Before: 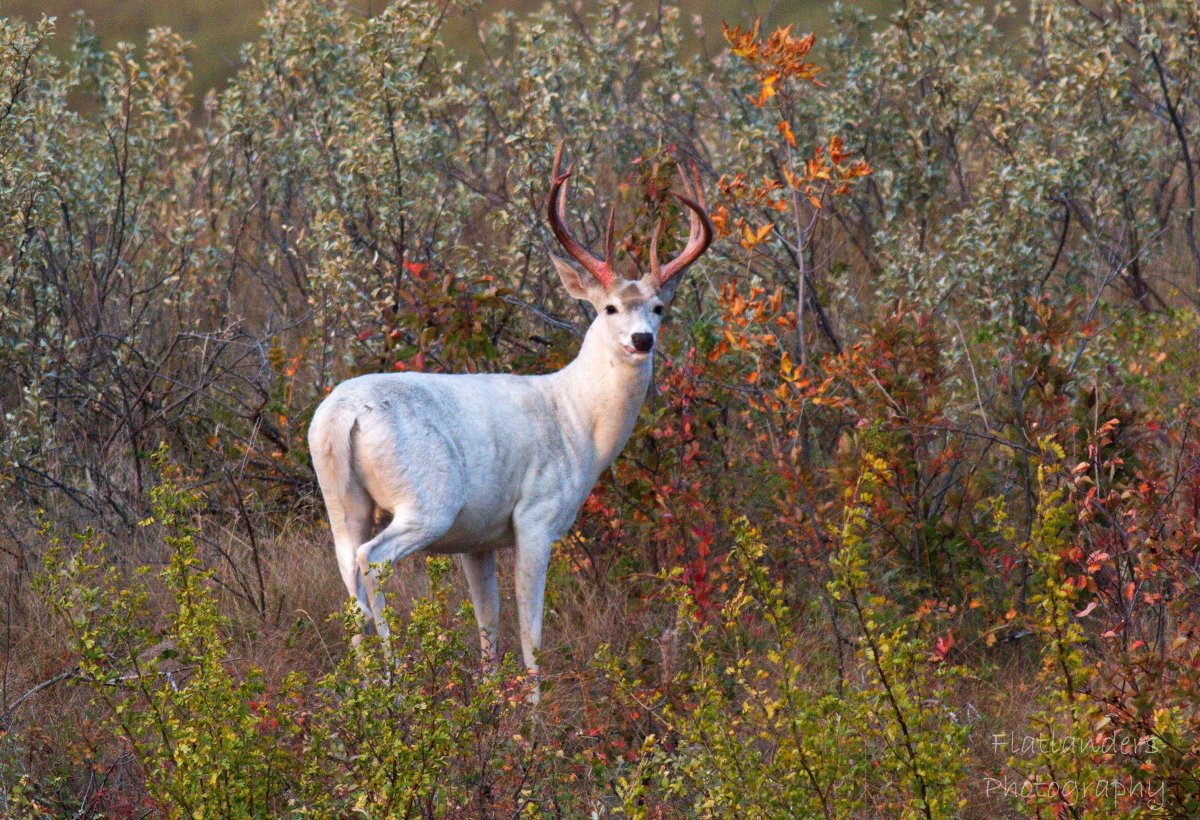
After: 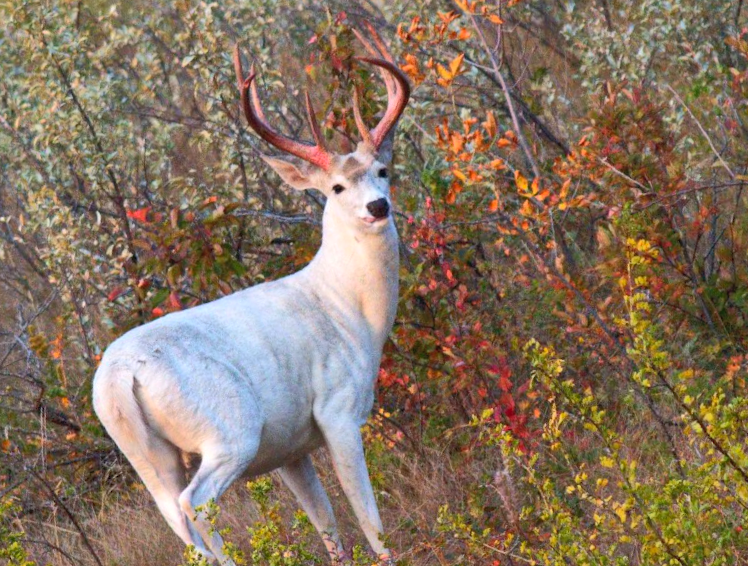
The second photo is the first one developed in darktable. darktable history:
crop and rotate: angle 19.4°, left 7.002%, right 3.85%, bottom 1.171%
contrast brightness saturation: contrast 0.198, brightness 0.15, saturation 0.144
shadows and highlights: on, module defaults
